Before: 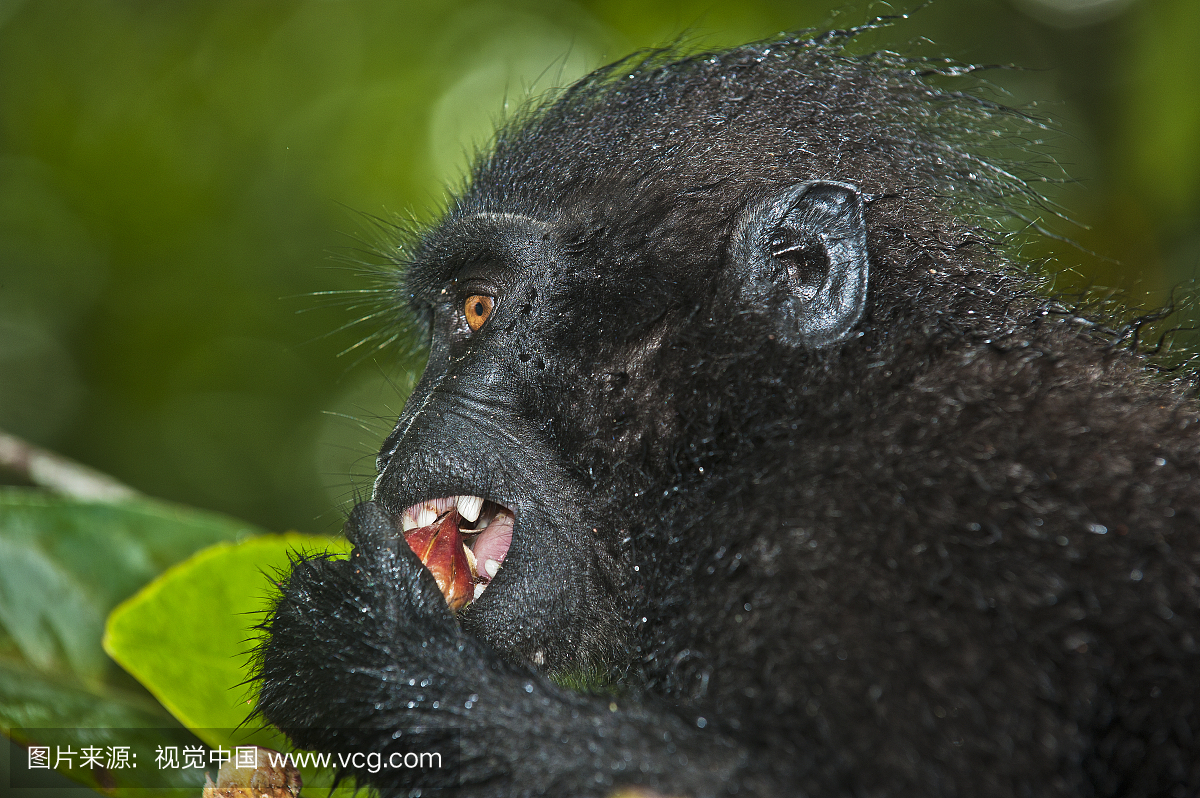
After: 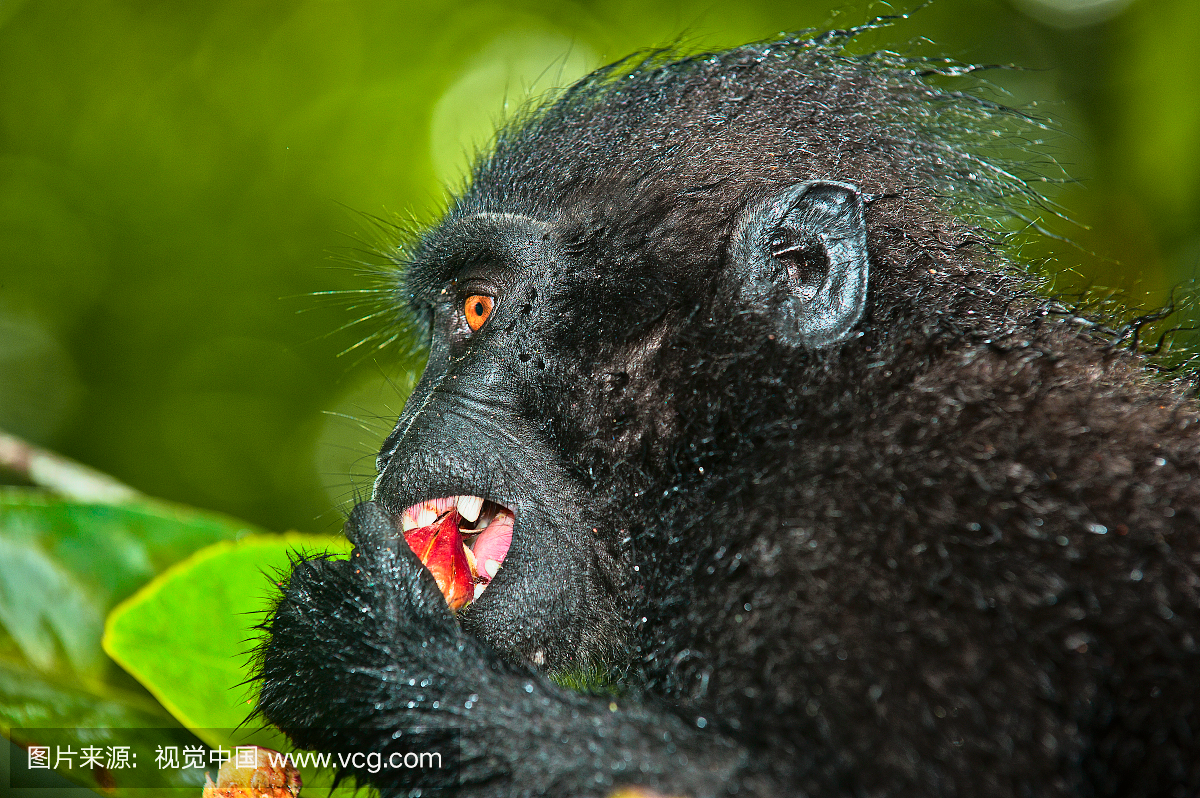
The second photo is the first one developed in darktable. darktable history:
exposure: compensate highlight preservation false
tone curve: curves: ch0 [(0, 0.005) (0.103, 0.097) (0.18, 0.22) (0.378, 0.482) (0.504, 0.631) (0.663, 0.801) (0.834, 0.914) (1, 0.971)]; ch1 [(0, 0) (0.172, 0.123) (0.324, 0.253) (0.396, 0.388) (0.478, 0.461) (0.499, 0.498) (0.522, 0.528) (0.604, 0.692) (0.704, 0.818) (1, 1)]; ch2 [(0, 0) (0.411, 0.424) (0.496, 0.5) (0.515, 0.519) (0.555, 0.585) (0.628, 0.703) (1, 1)], color space Lab, independent channels, preserve colors none
